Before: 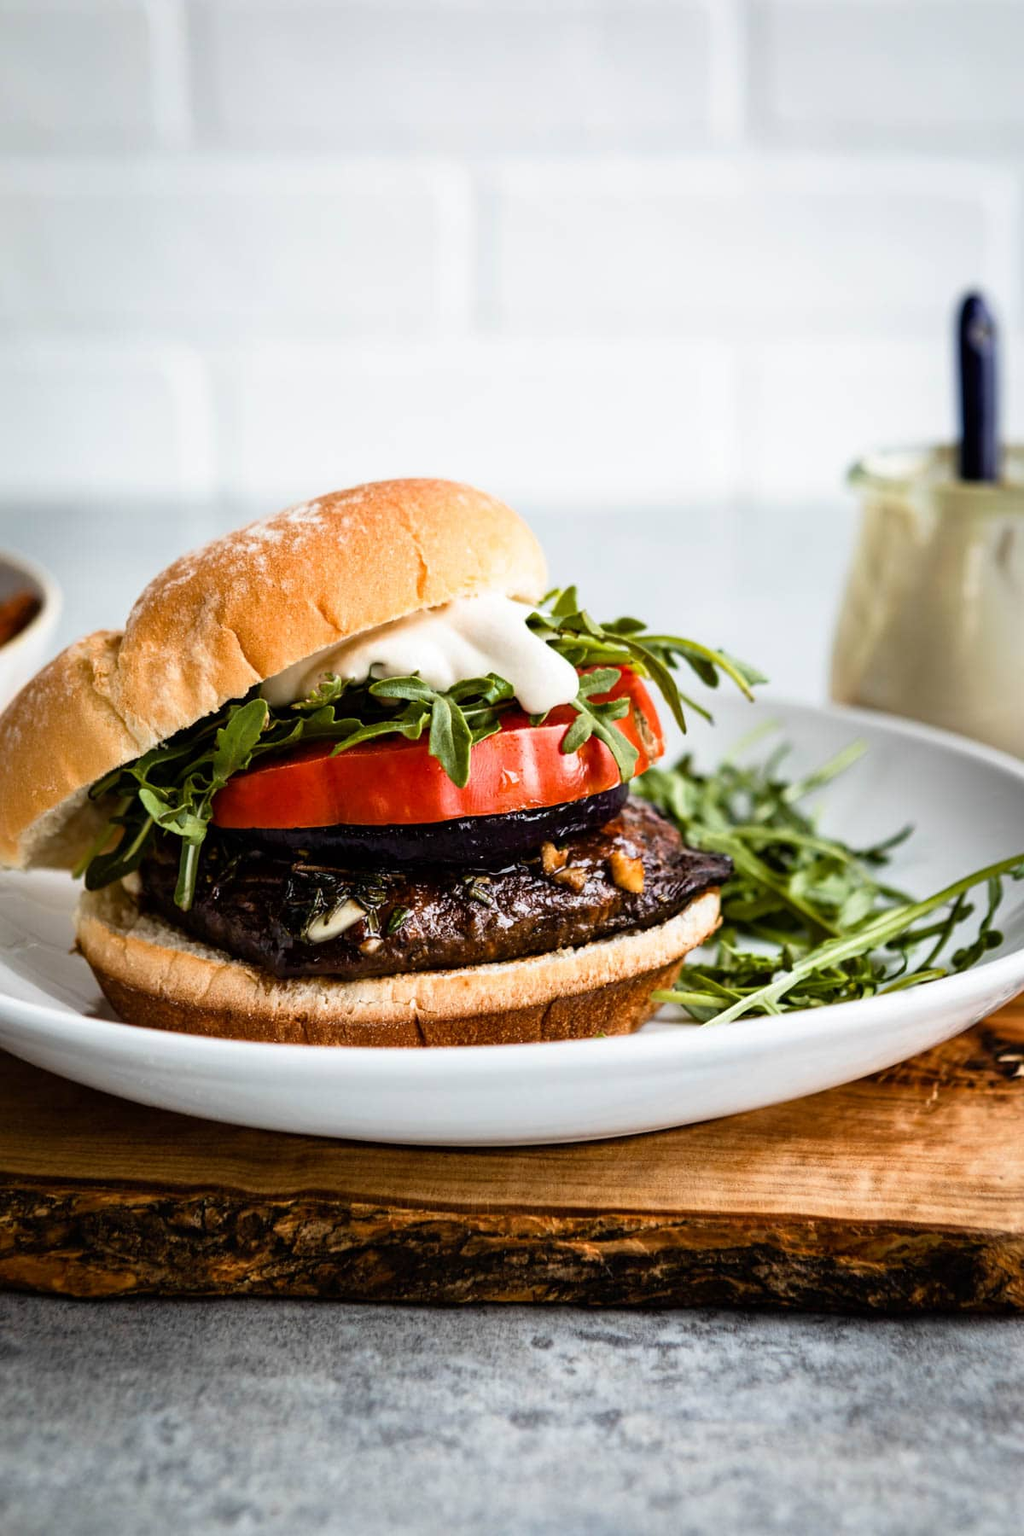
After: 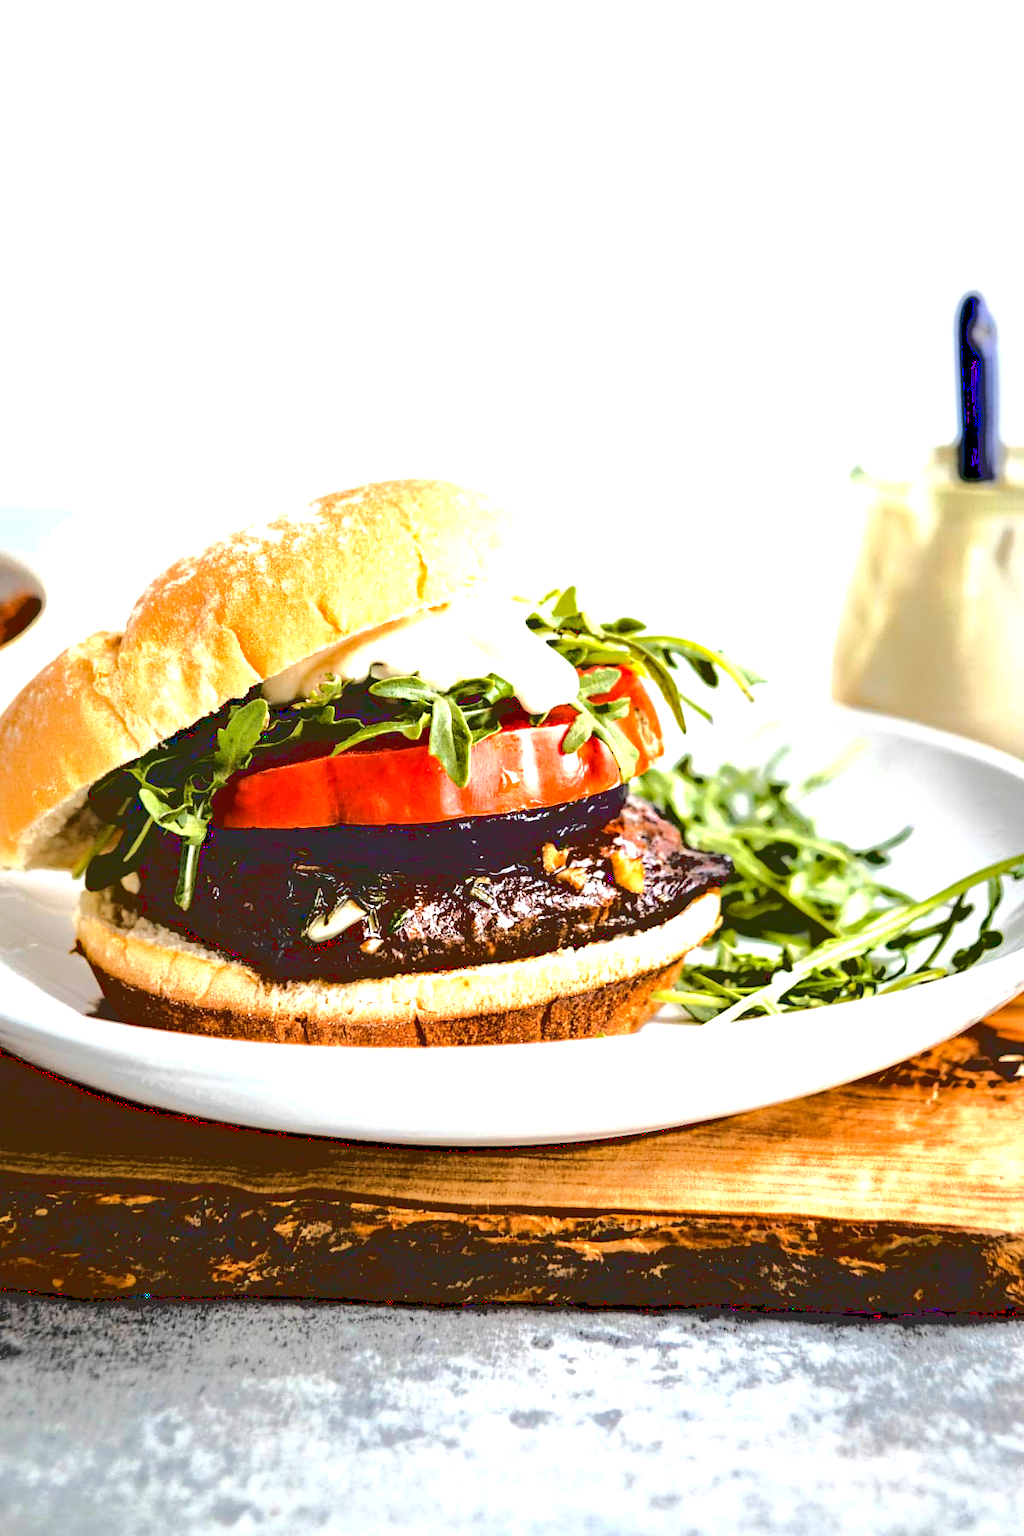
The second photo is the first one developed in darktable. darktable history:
haze removal: compatibility mode true, adaptive false
base curve: curves: ch0 [(0.065, 0.026) (0.236, 0.358) (0.53, 0.546) (0.777, 0.841) (0.924, 0.992)]
exposure: black level correction 0, exposure 1.097 EV, compensate exposure bias true, compensate highlight preservation false
